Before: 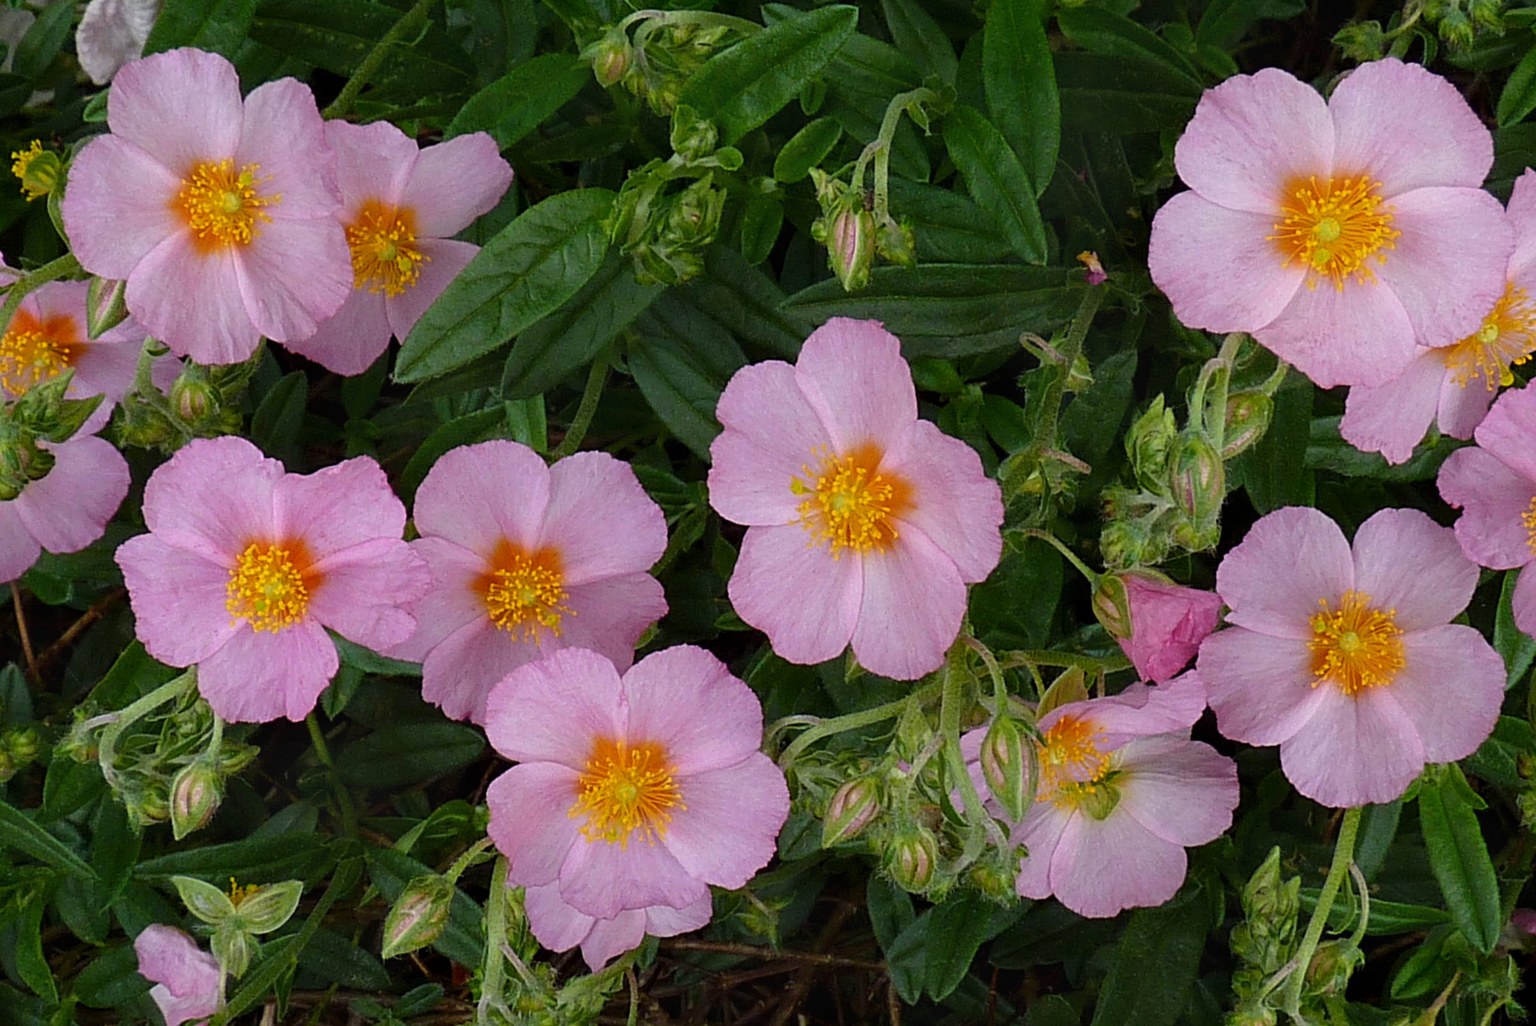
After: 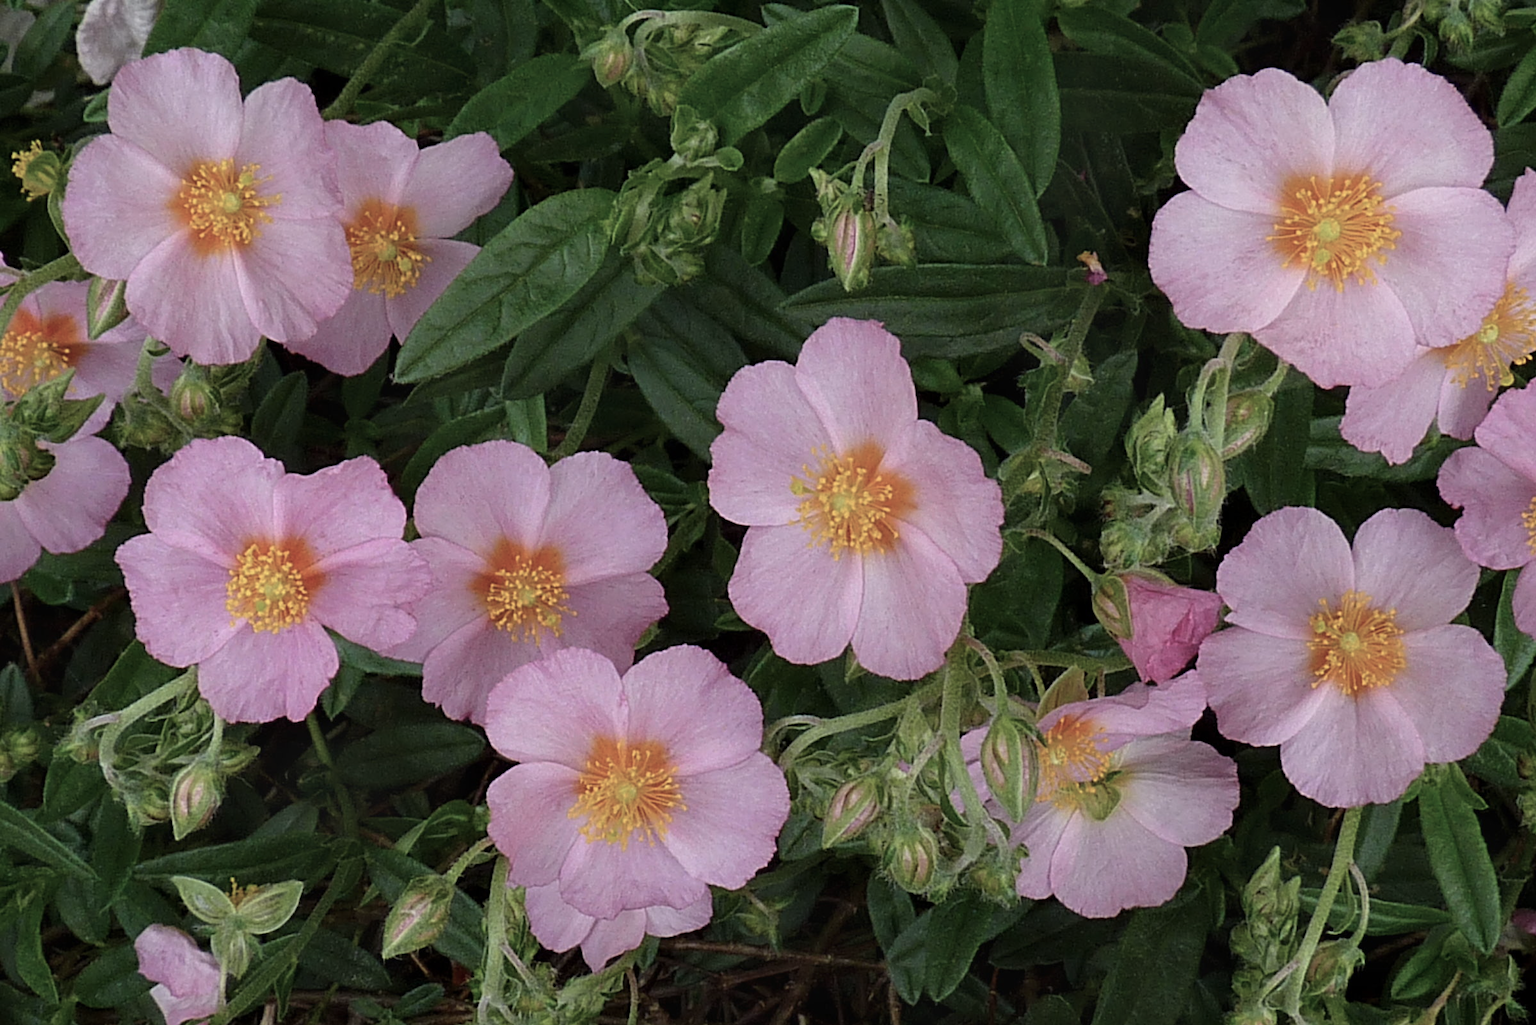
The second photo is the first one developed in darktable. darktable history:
color balance rgb: global vibrance 10%
color balance: input saturation 100.43%, contrast fulcrum 14.22%, output saturation 70.41%
